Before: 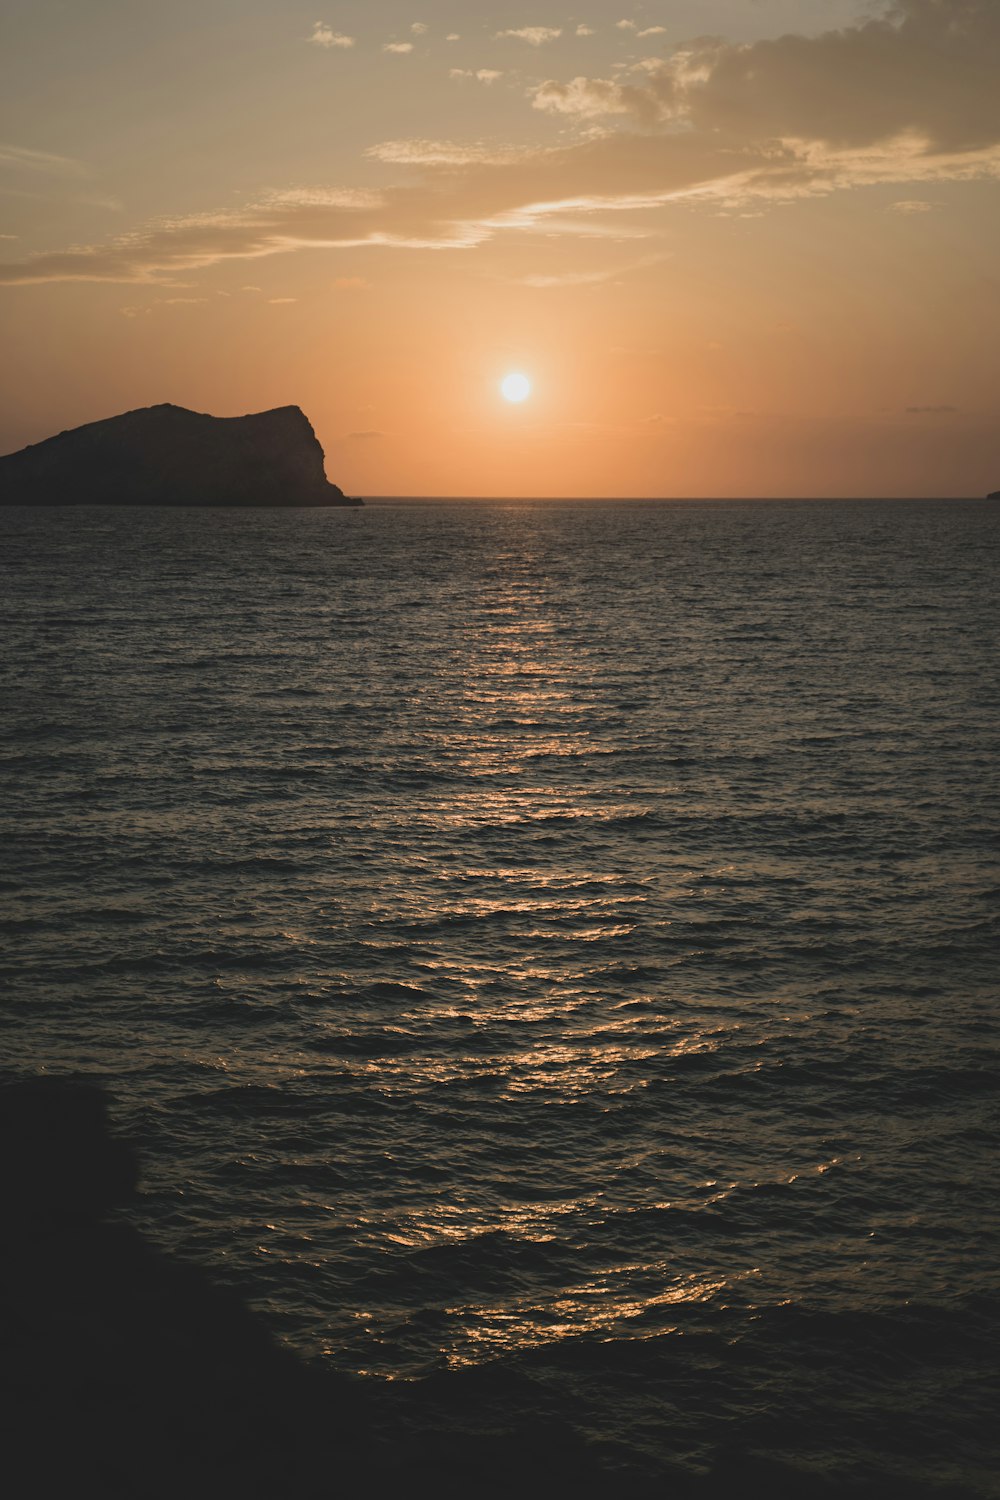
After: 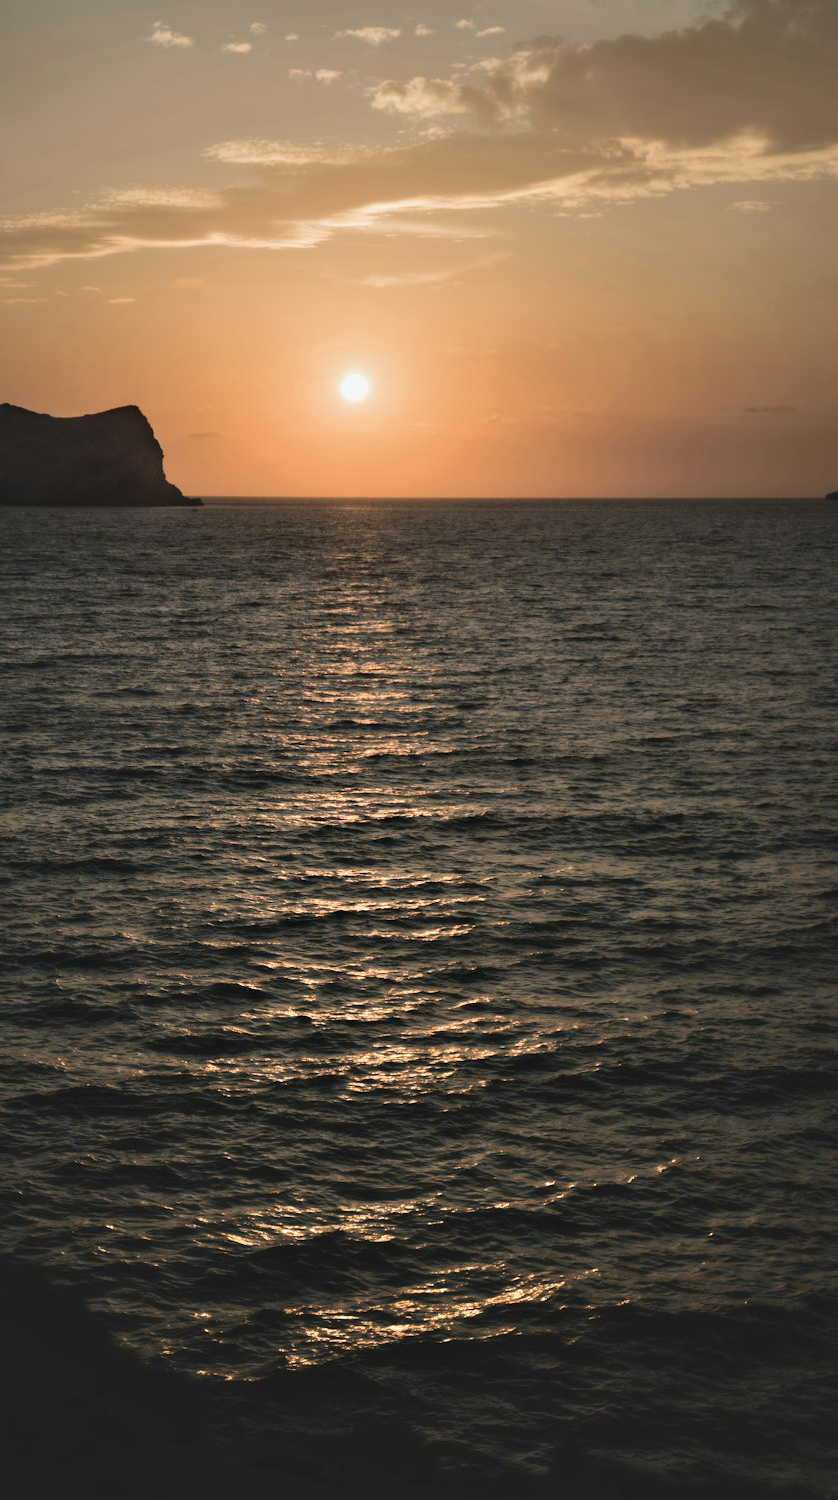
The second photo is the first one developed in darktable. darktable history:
contrast equalizer: y [[0.513, 0.565, 0.608, 0.562, 0.512, 0.5], [0.5 ×6], [0.5, 0.5, 0.5, 0.528, 0.598, 0.658], [0 ×6], [0 ×6]]
crop: left 16.145%
